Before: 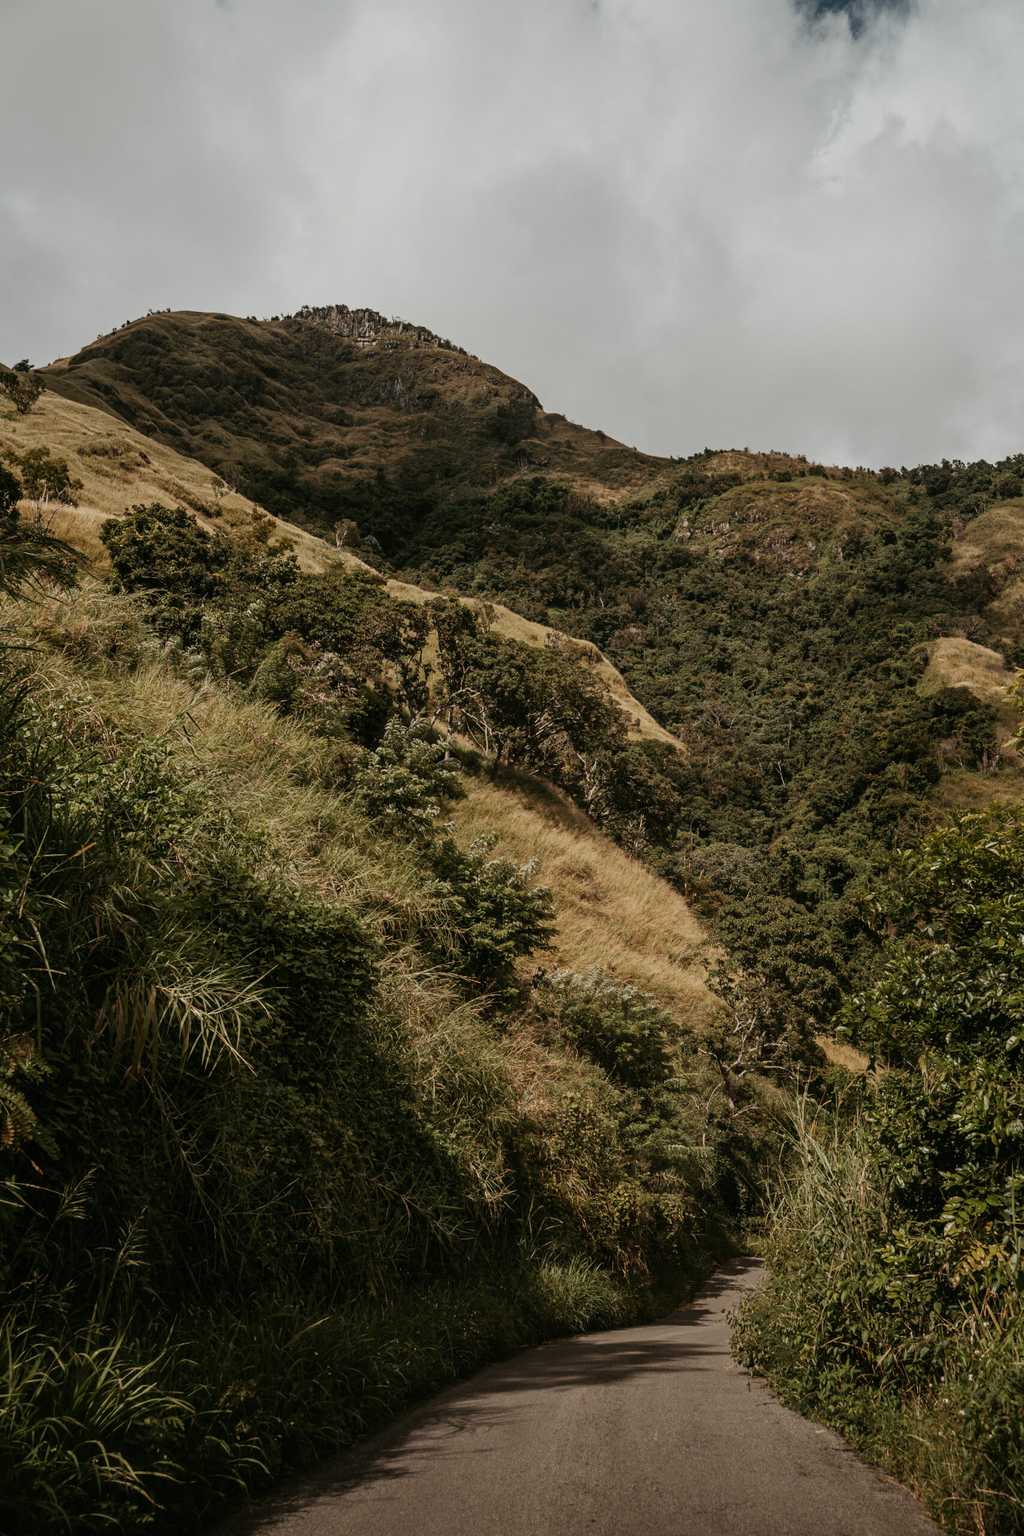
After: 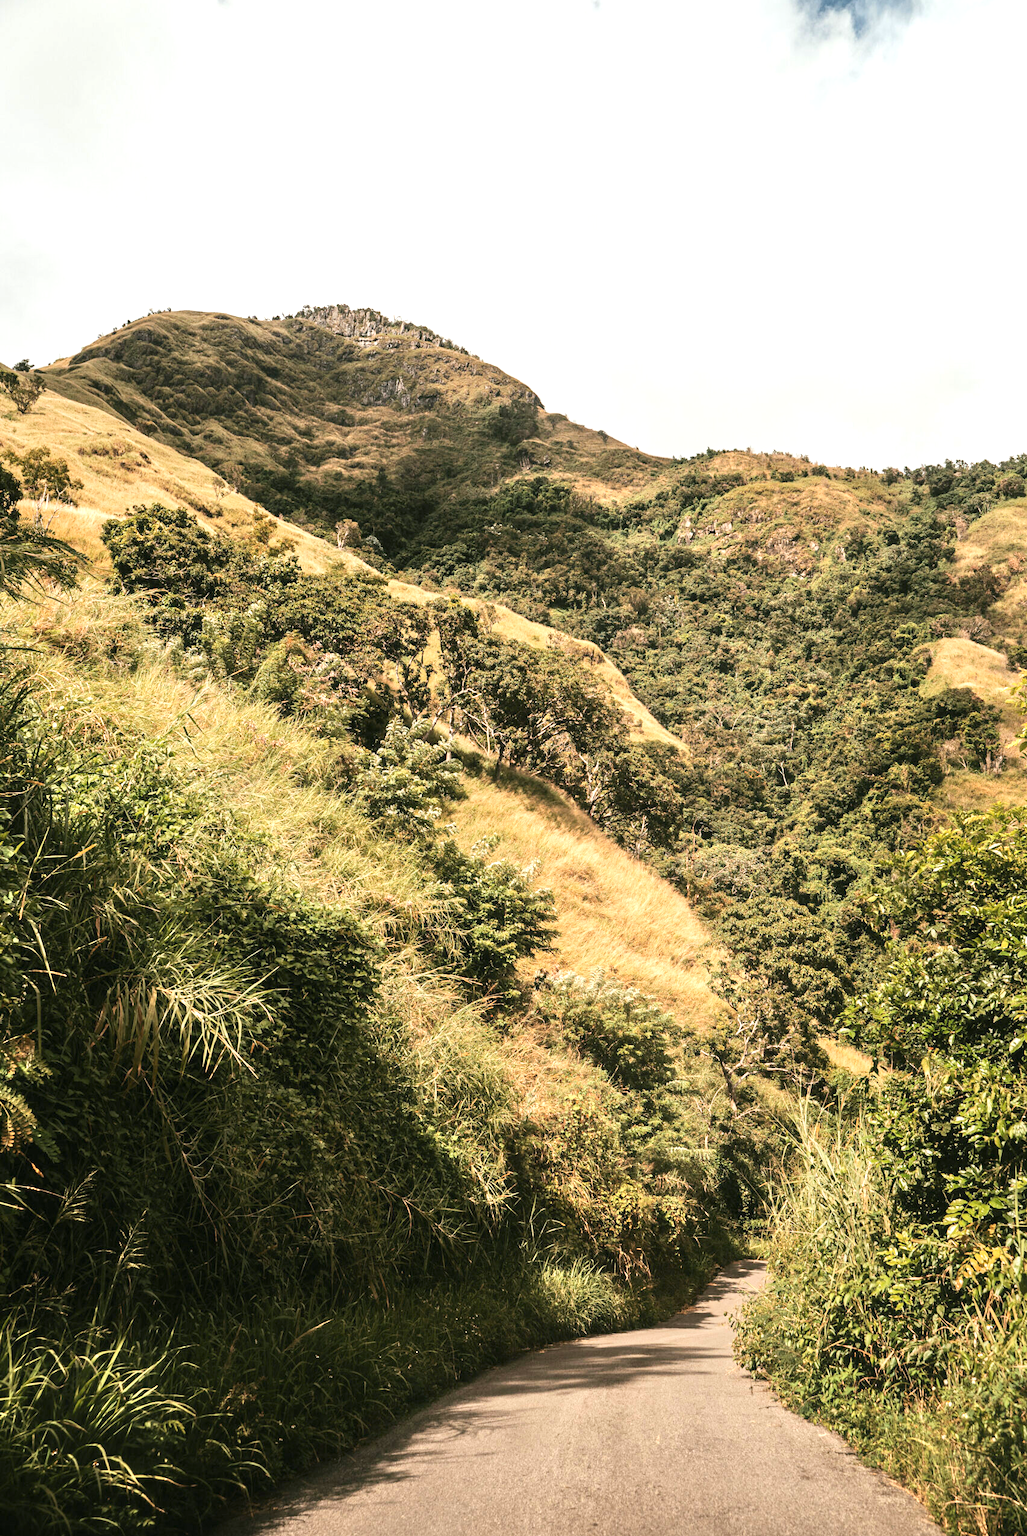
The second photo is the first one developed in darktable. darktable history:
crop: top 0.155%, bottom 0.184%
tone equalizer: -7 EV 0.154 EV, -6 EV 0.578 EV, -5 EV 1.12 EV, -4 EV 1.32 EV, -3 EV 1.12 EV, -2 EV 0.6 EV, -1 EV 0.158 EV, edges refinement/feathering 500, mask exposure compensation -1.57 EV, preserve details guided filter
exposure: black level correction 0, exposure 1.2 EV, compensate highlight preservation false
